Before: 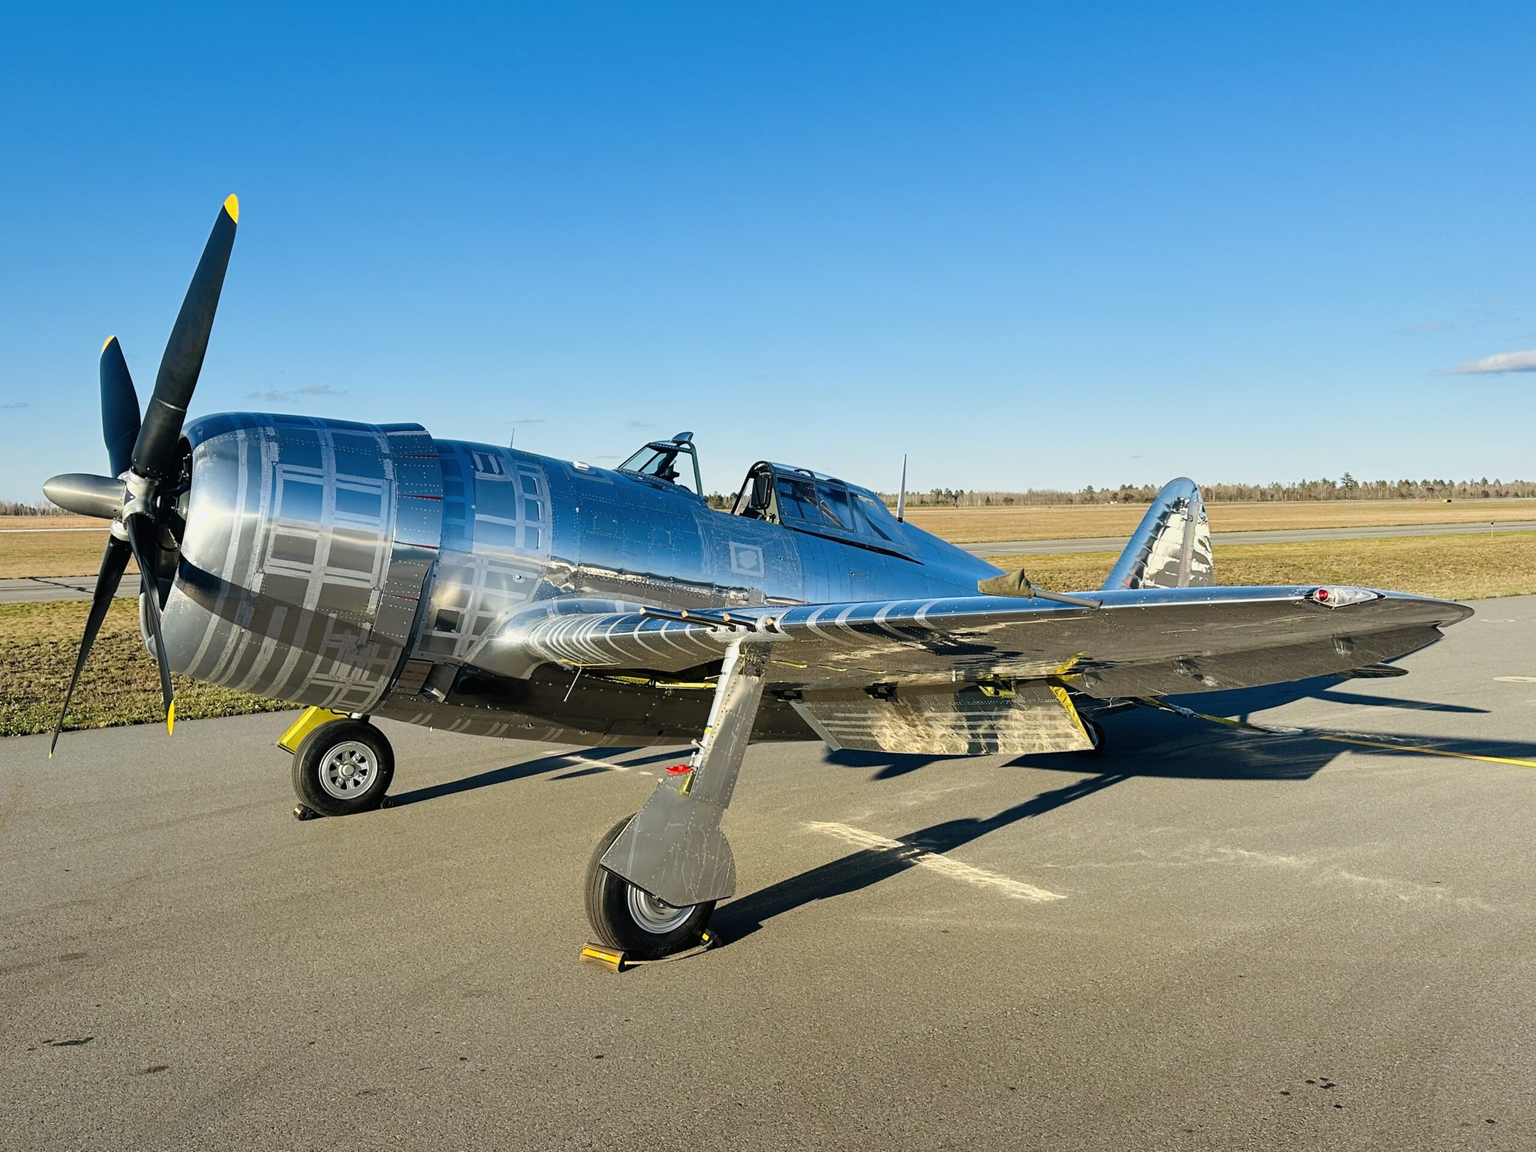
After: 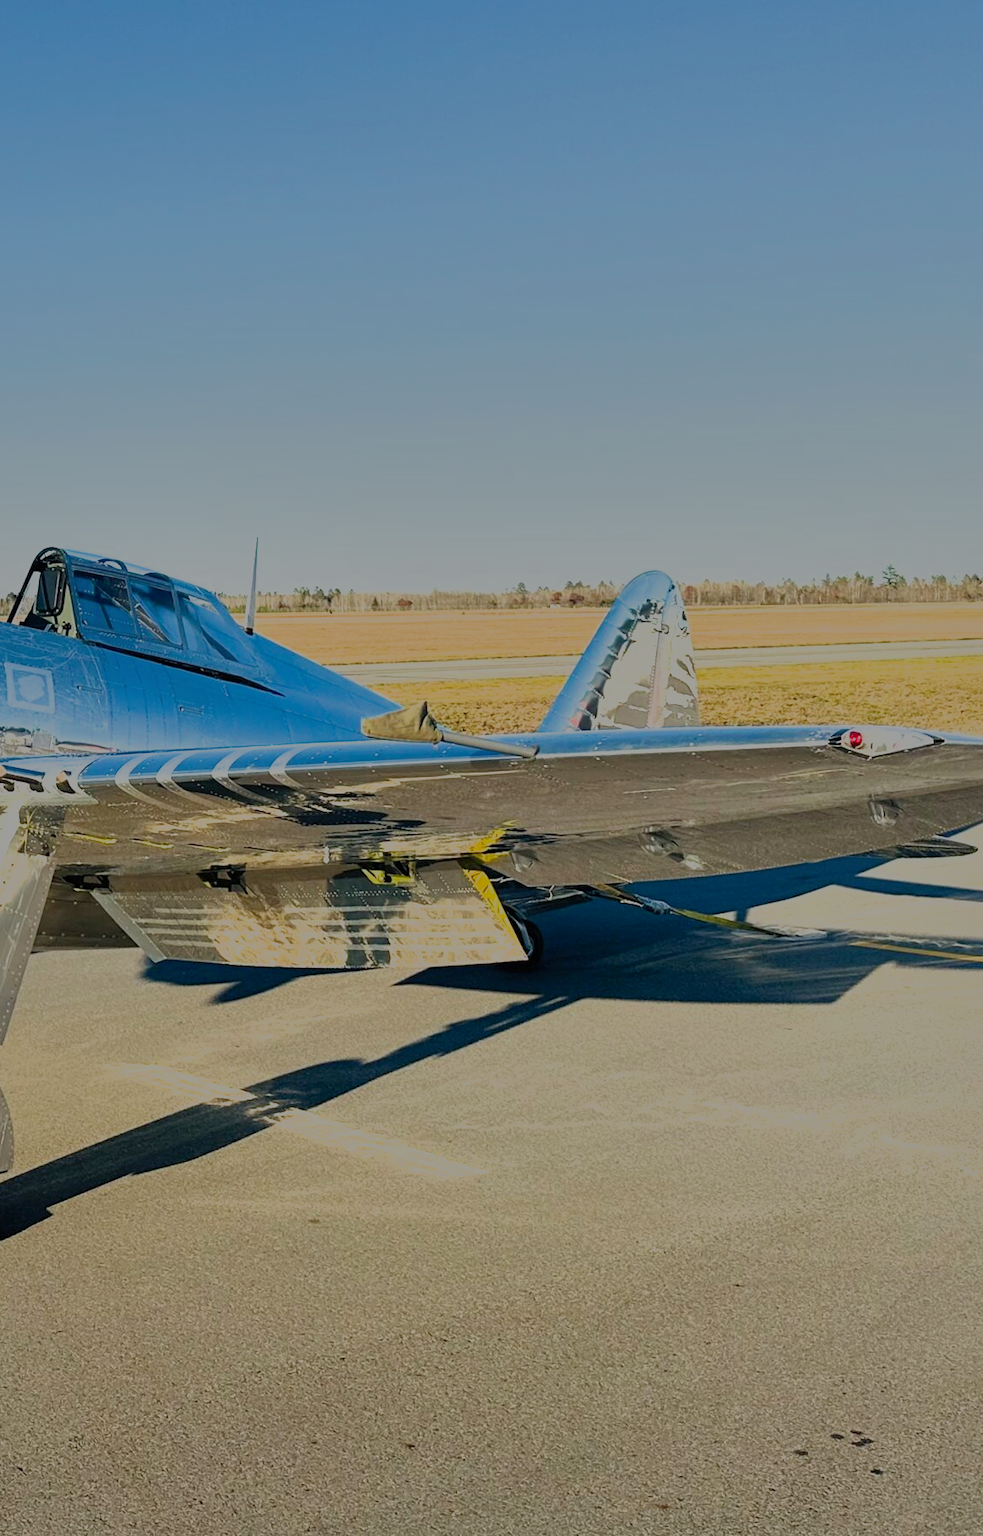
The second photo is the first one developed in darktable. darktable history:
filmic rgb: black relative exposure -13.04 EV, white relative exposure 4.01 EV, threshold 2.94 EV, target white luminance 85.045%, hardness 6.3, latitude 41.8%, contrast 0.855, shadows ↔ highlights balance 7.89%, enable highlight reconstruction true
crop: left 47.277%, top 6.908%, right 7.999%
shadows and highlights: on, module defaults
